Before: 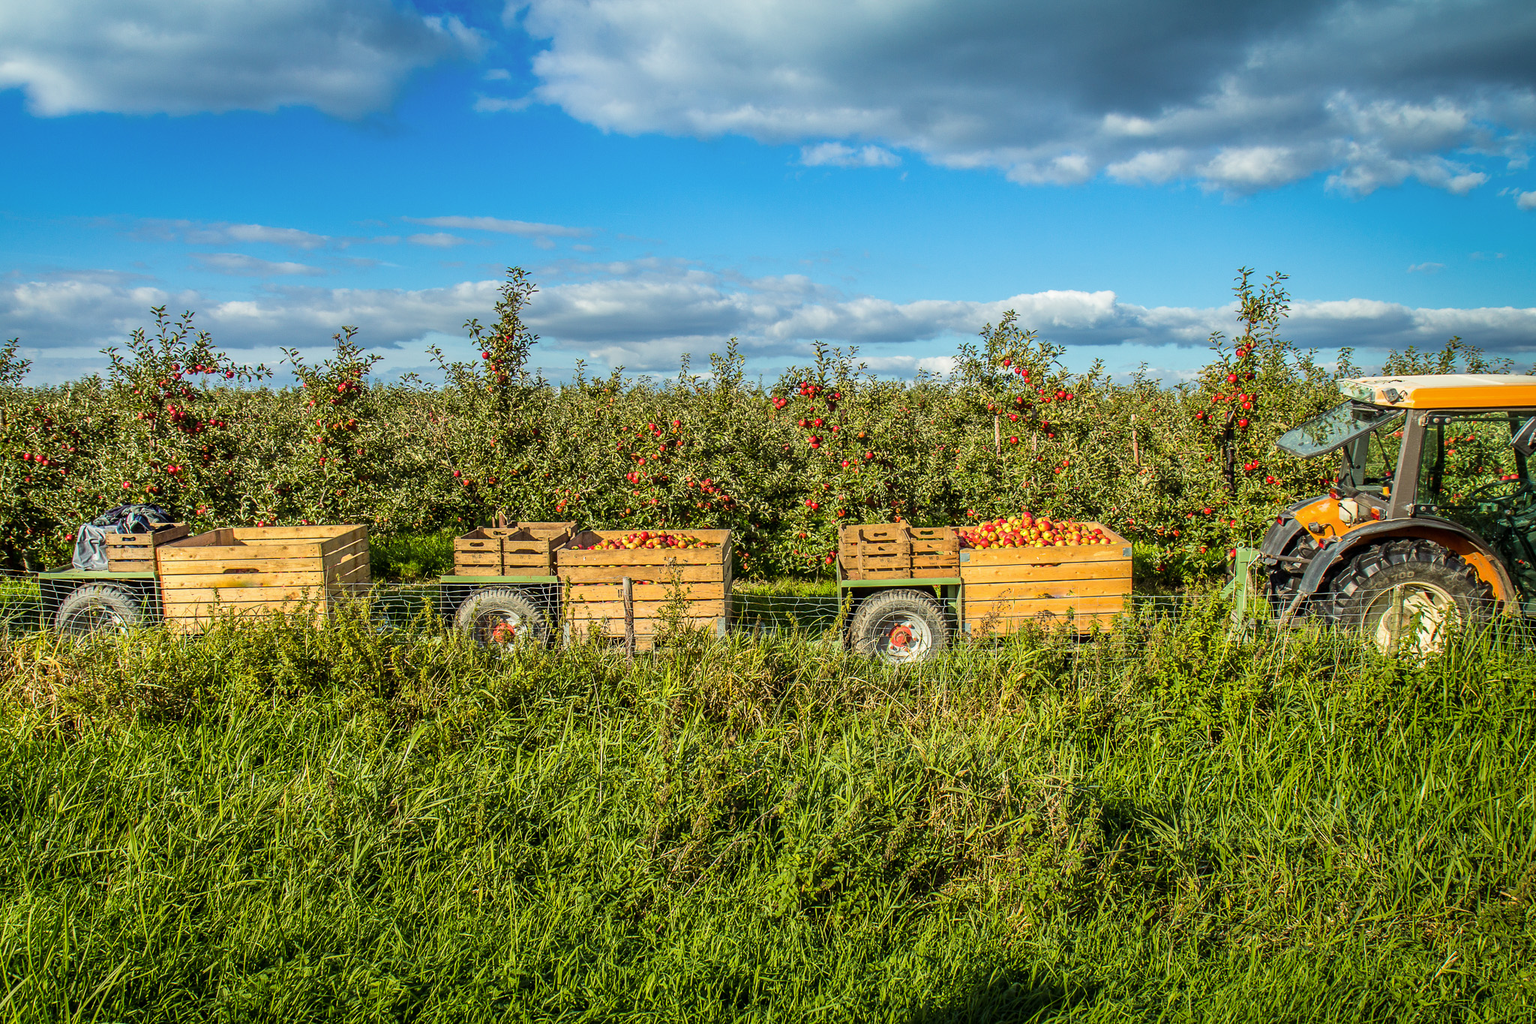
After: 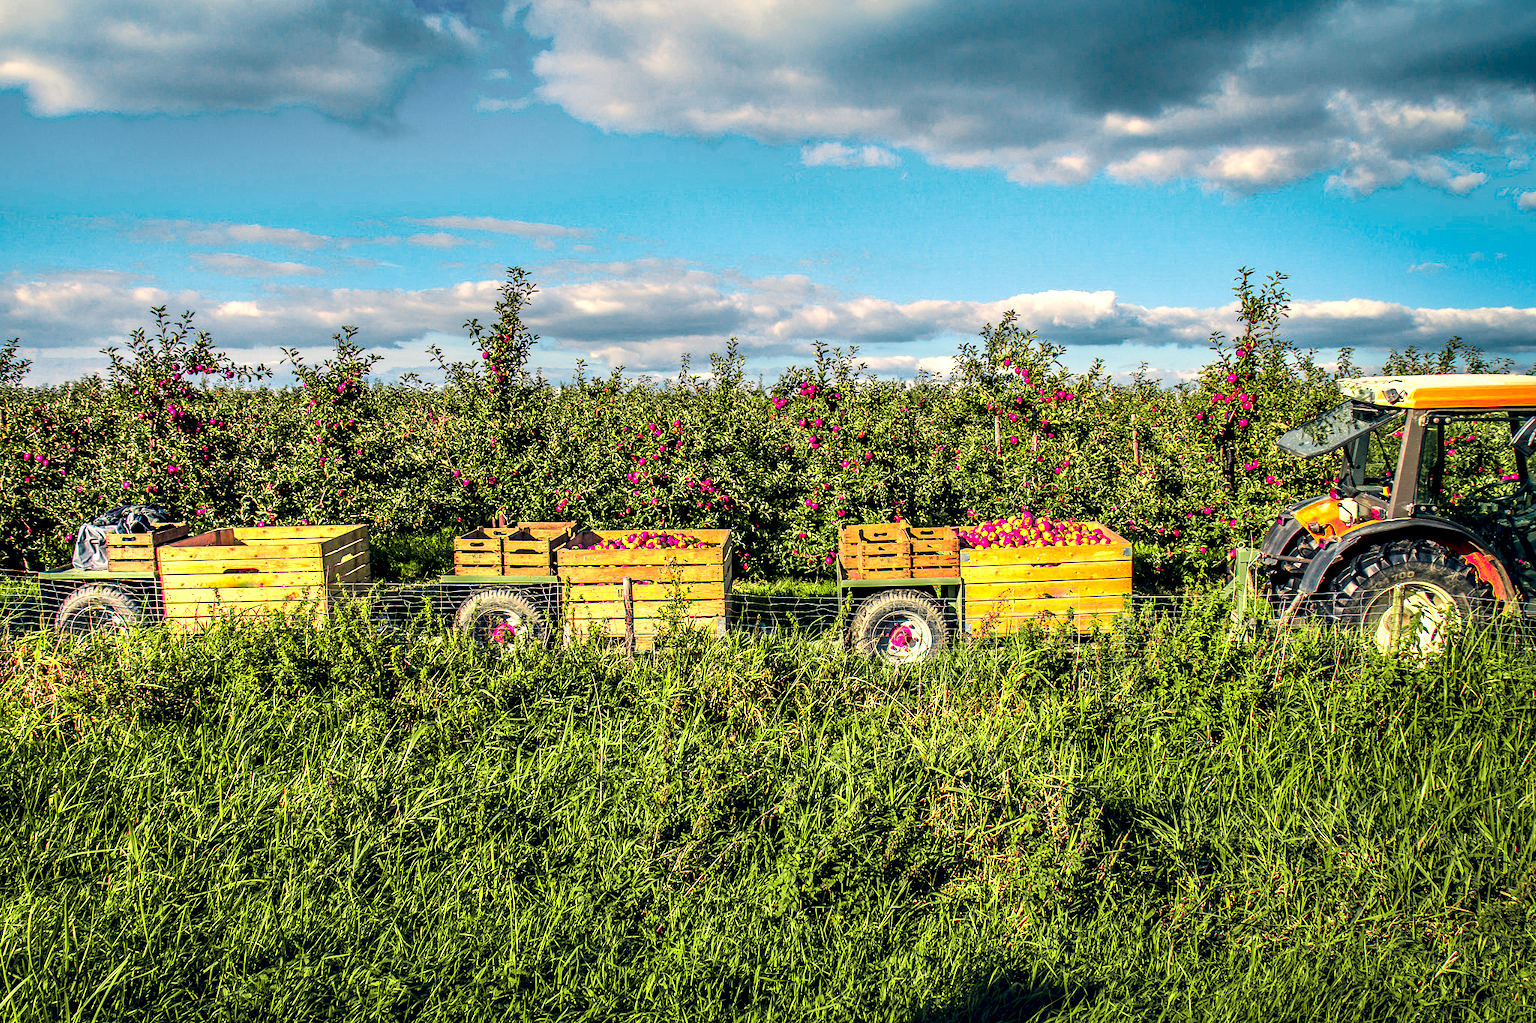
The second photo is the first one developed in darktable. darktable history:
color correction: highlights a* 10.32, highlights b* 14.66, shadows a* -9.59, shadows b* -15.02
color zones: curves: ch0 [(0, 0.533) (0.126, 0.533) (0.234, 0.533) (0.368, 0.357) (0.5, 0.5) (0.625, 0.5) (0.74, 0.637) (0.875, 0.5)]; ch1 [(0.004, 0.708) (0.129, 0.662) (0.25, 0.5) (0.375, 0.331) (0.496, 0.396) (0.625, 0.649) (0.739, 0.26) (0.875, 0.5) (1, 0.478)]; ch2 [(0, 0.409) (0.132, 0.403) (0.236, 0.558) (0.379, 0.448) (0.5, 0.5) (0.625, 0.5) (0.691, 0.39) (0.875, 0.5)]
contrast equalizer: octaves 7, y [[0.6 ×6], [0.55 ×6], [0 ×6], [0 ×6], [0 ×6]]
